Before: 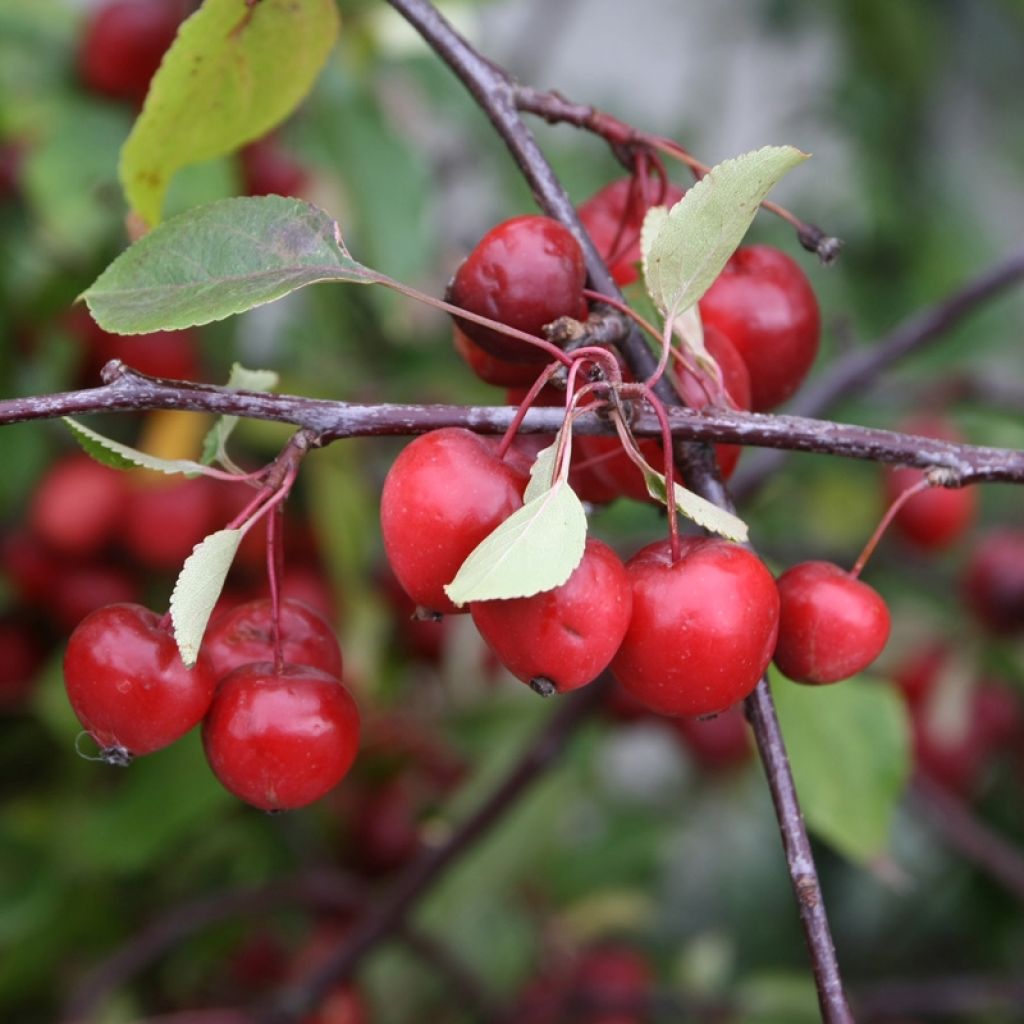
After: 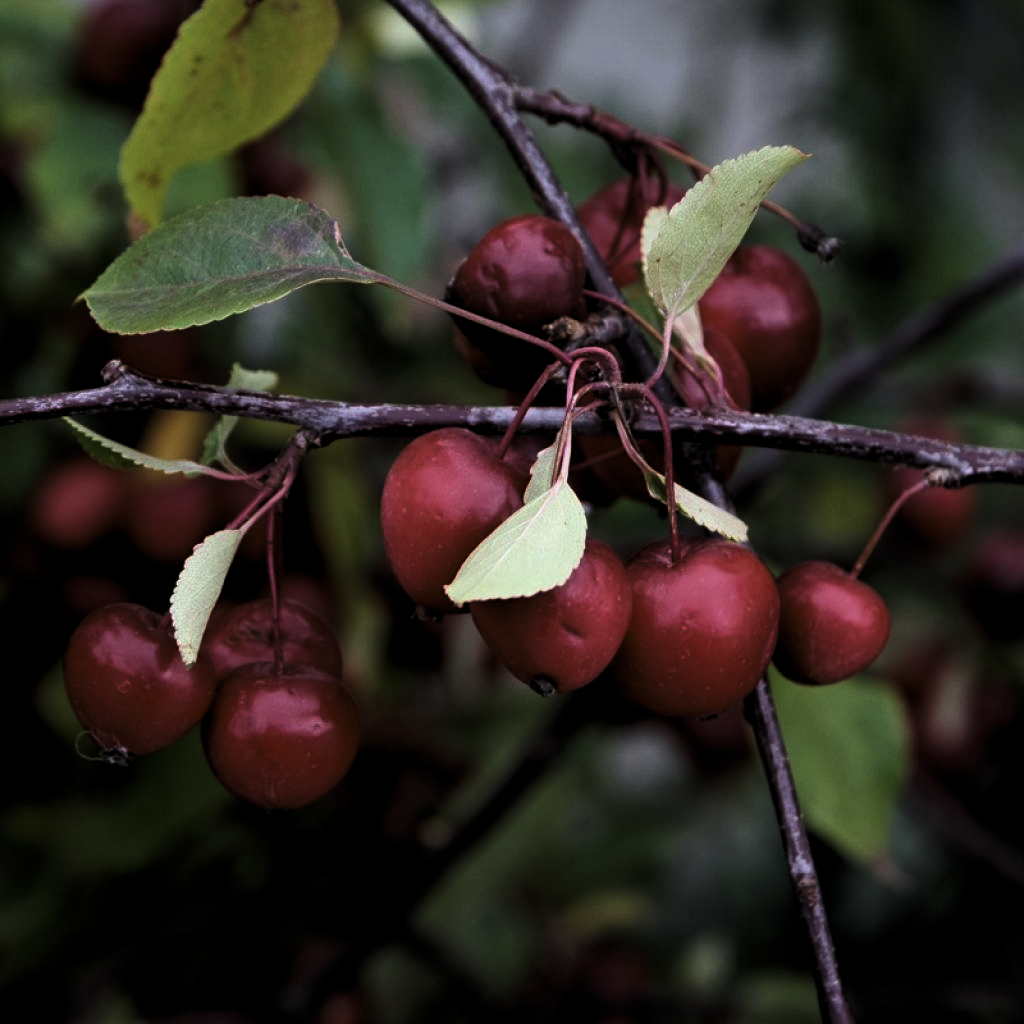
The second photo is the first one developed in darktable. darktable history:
velvia: strength 40%
levels: mode automatic, black 8.58%, gray 59.42%, levels [0, 0.445, 1]
